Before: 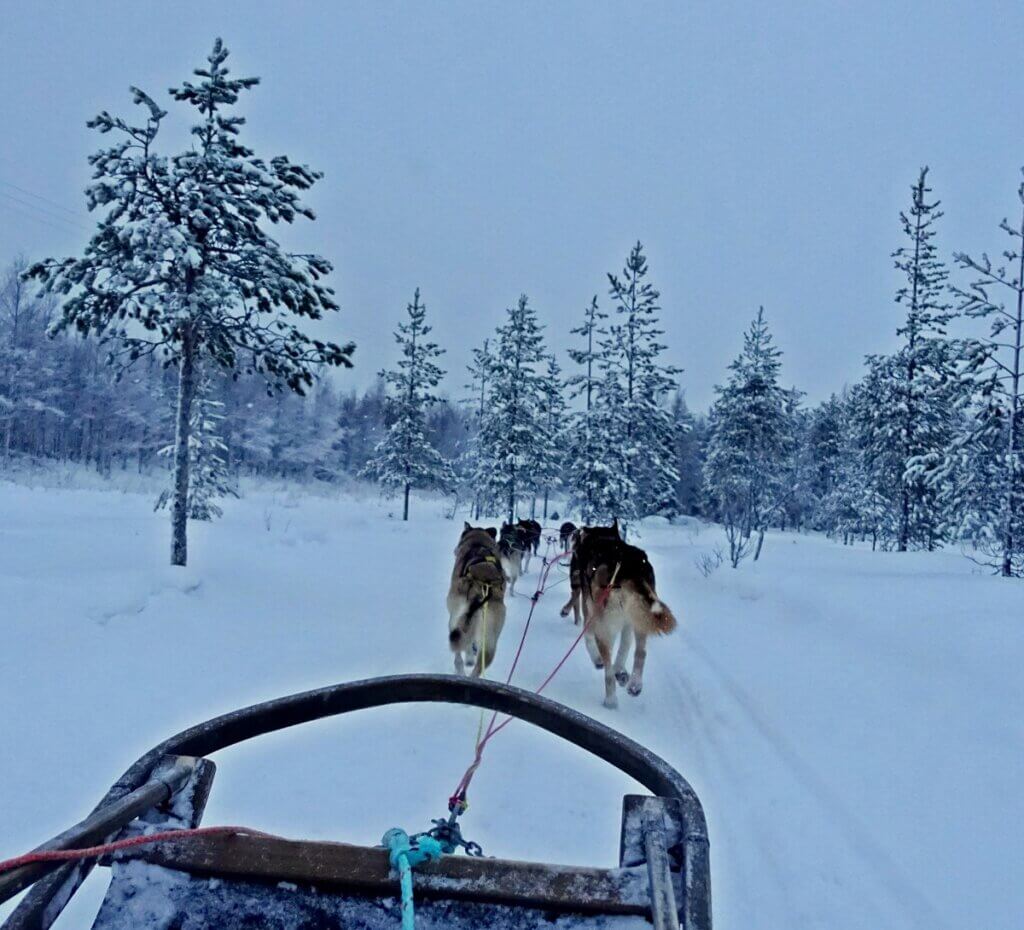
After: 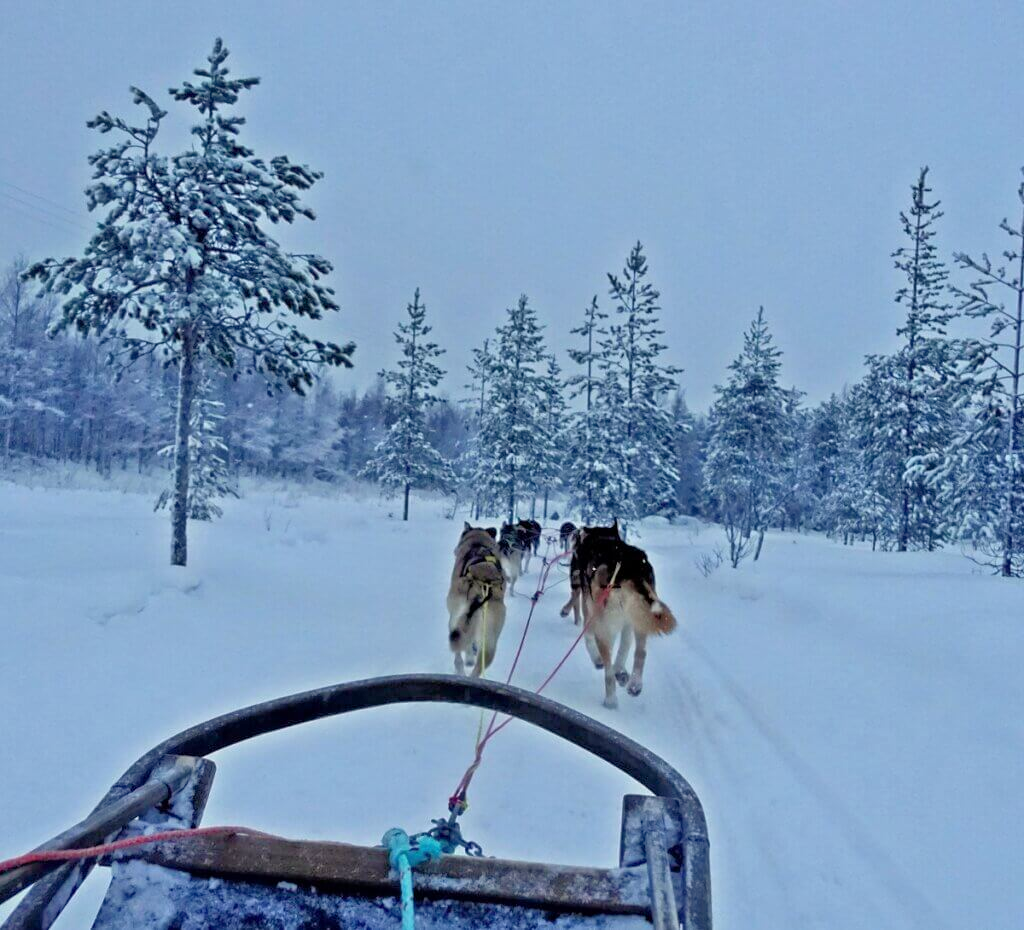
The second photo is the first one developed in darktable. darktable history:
tone equalizer: -7 EV 0.147 EV, -6 EV 0.572 EV, -5 EV 1.14 EV, -4 EV 1.3 EV, -3 EV 1.15 EV, -2 EV 0.6 EV, -1 EV 0.15 EV
